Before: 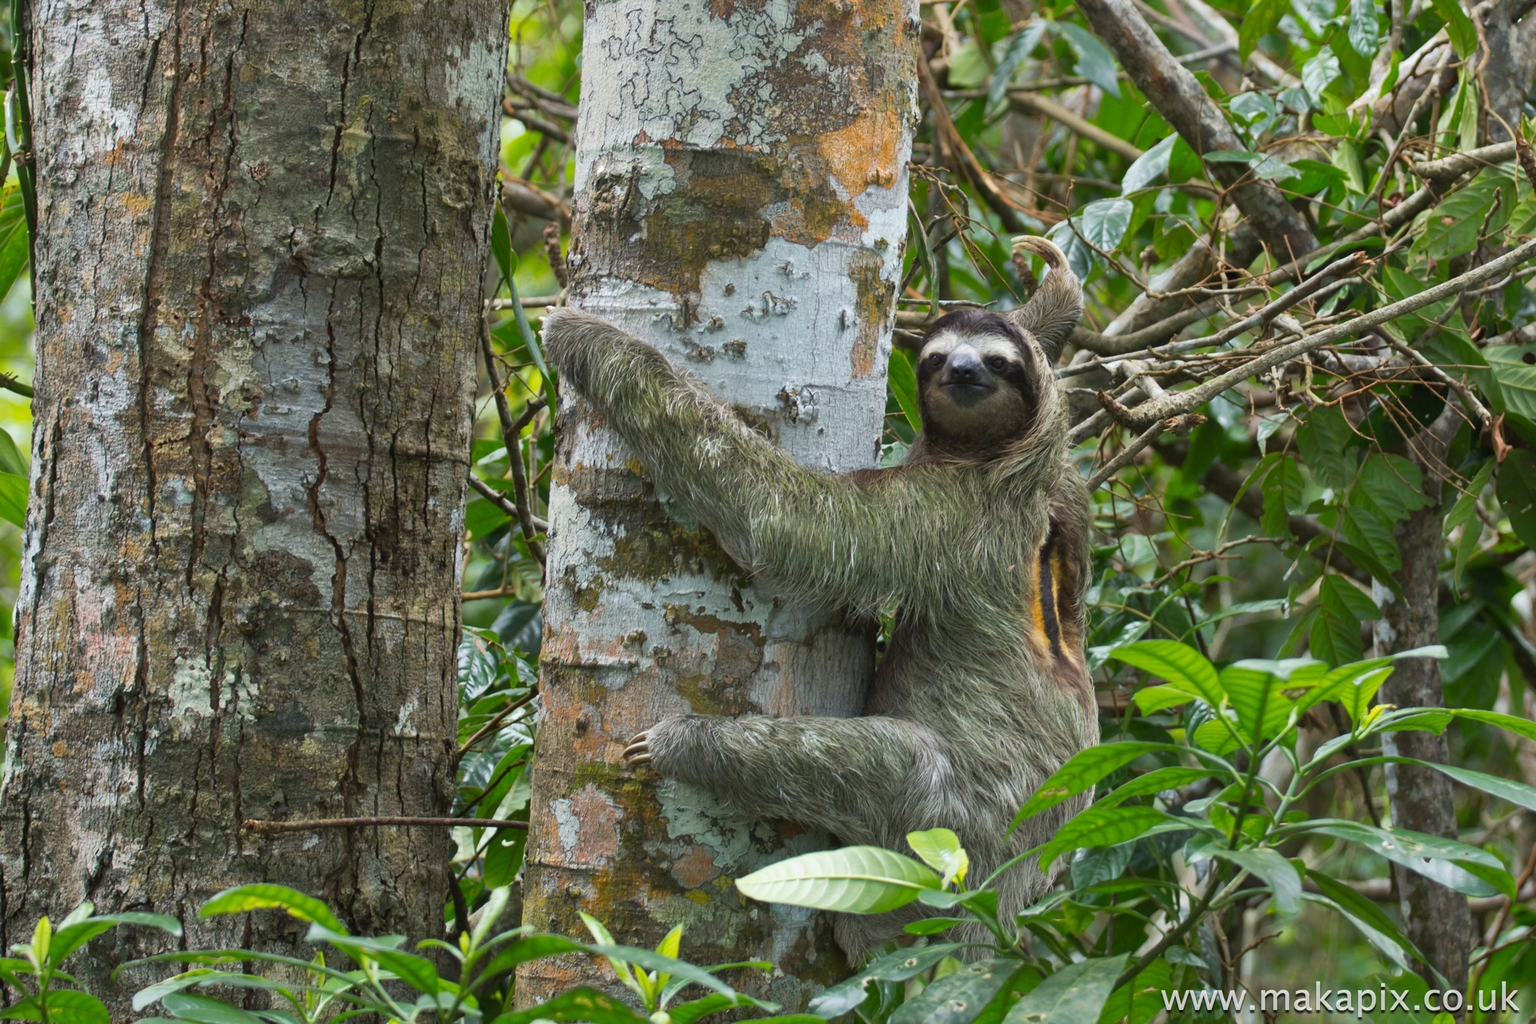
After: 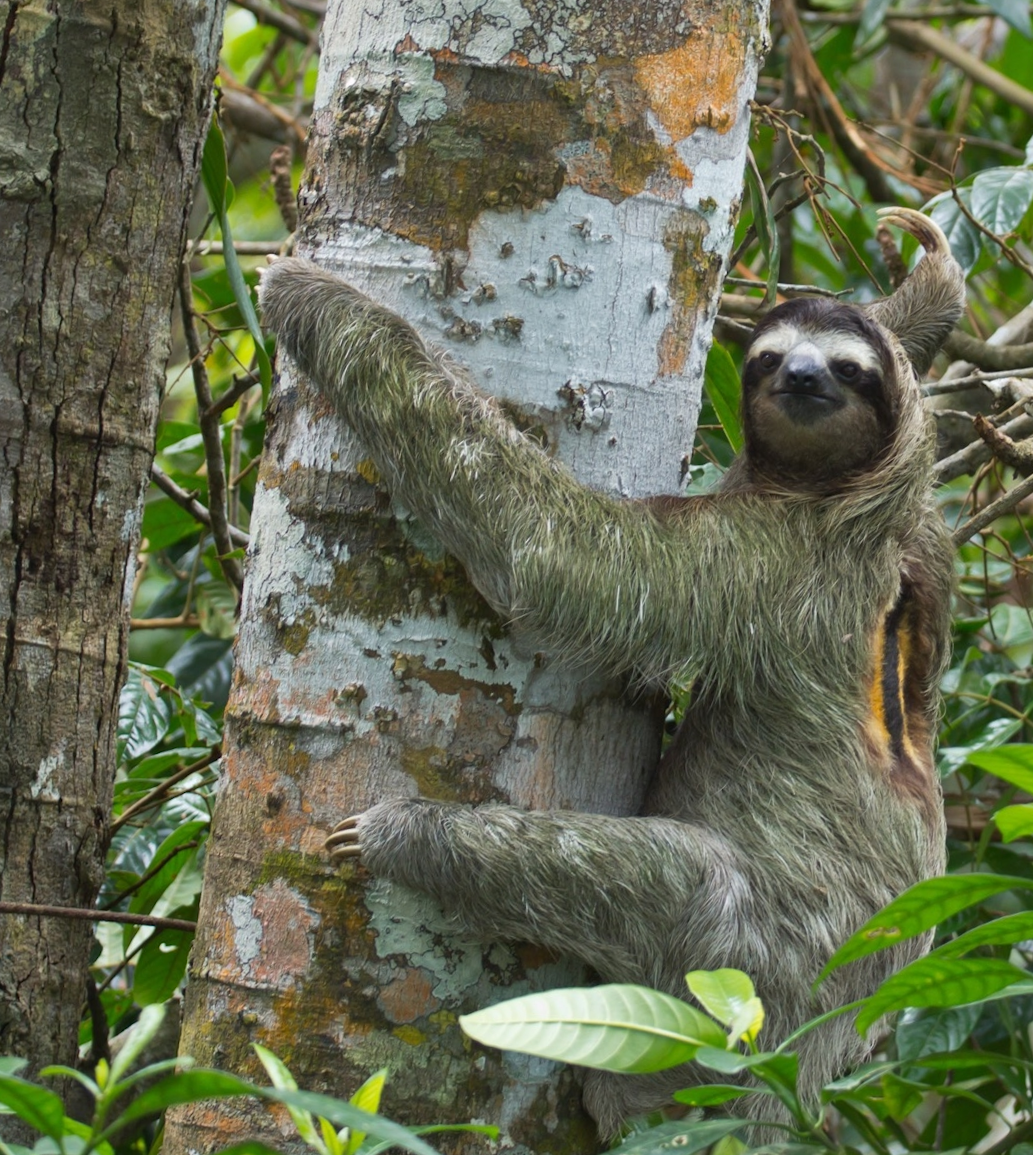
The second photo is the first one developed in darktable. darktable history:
crop and rotate: angle 0.02°, left 24.353%, top 13.219%, right 26.156%, bottom 8.224%
rotate and perspective: rotation 4.1°, automatic cropping off
